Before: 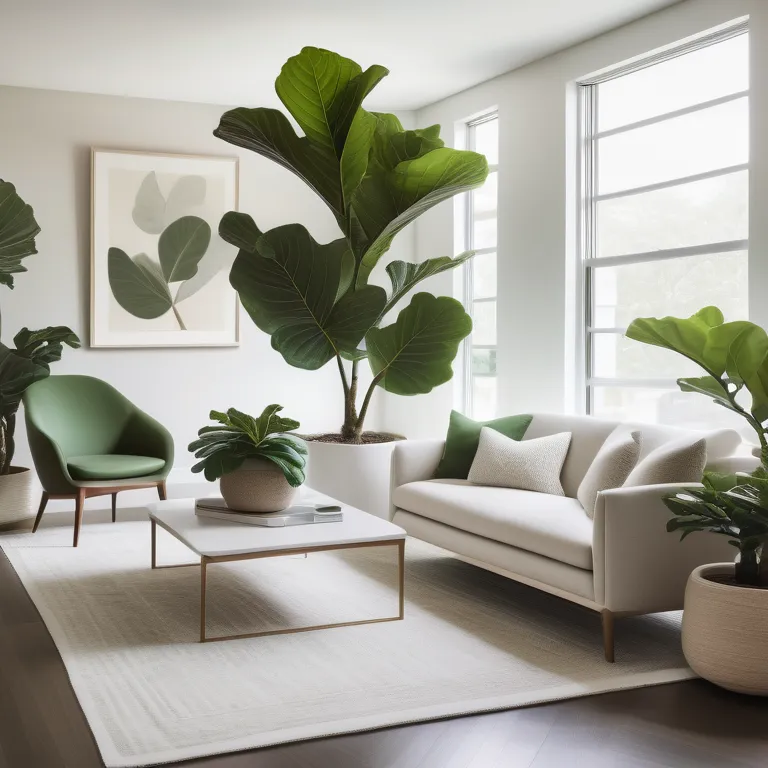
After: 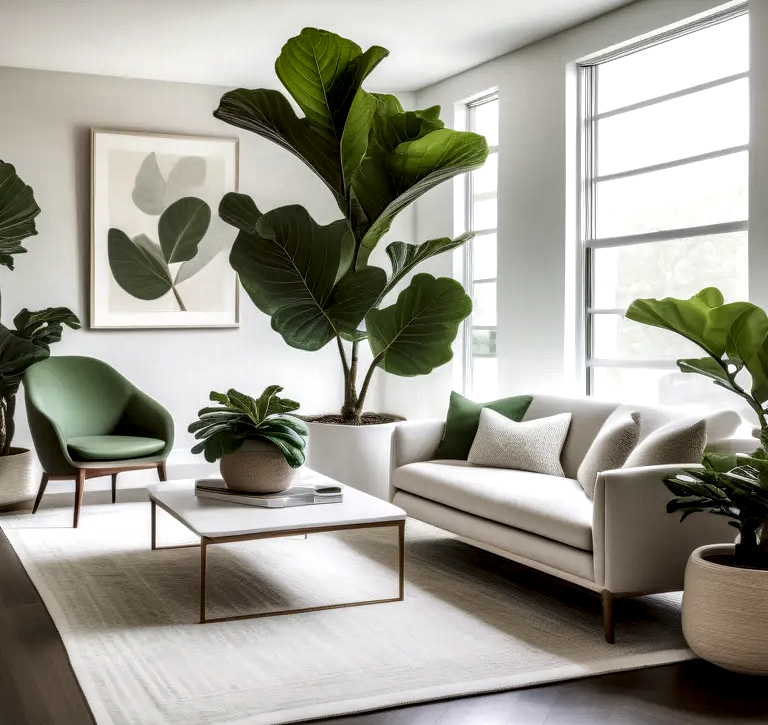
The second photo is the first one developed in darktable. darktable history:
local contrast: highlights 19%, detail 186%
crop and rotate: top 2.479%, bottom 3.018%
